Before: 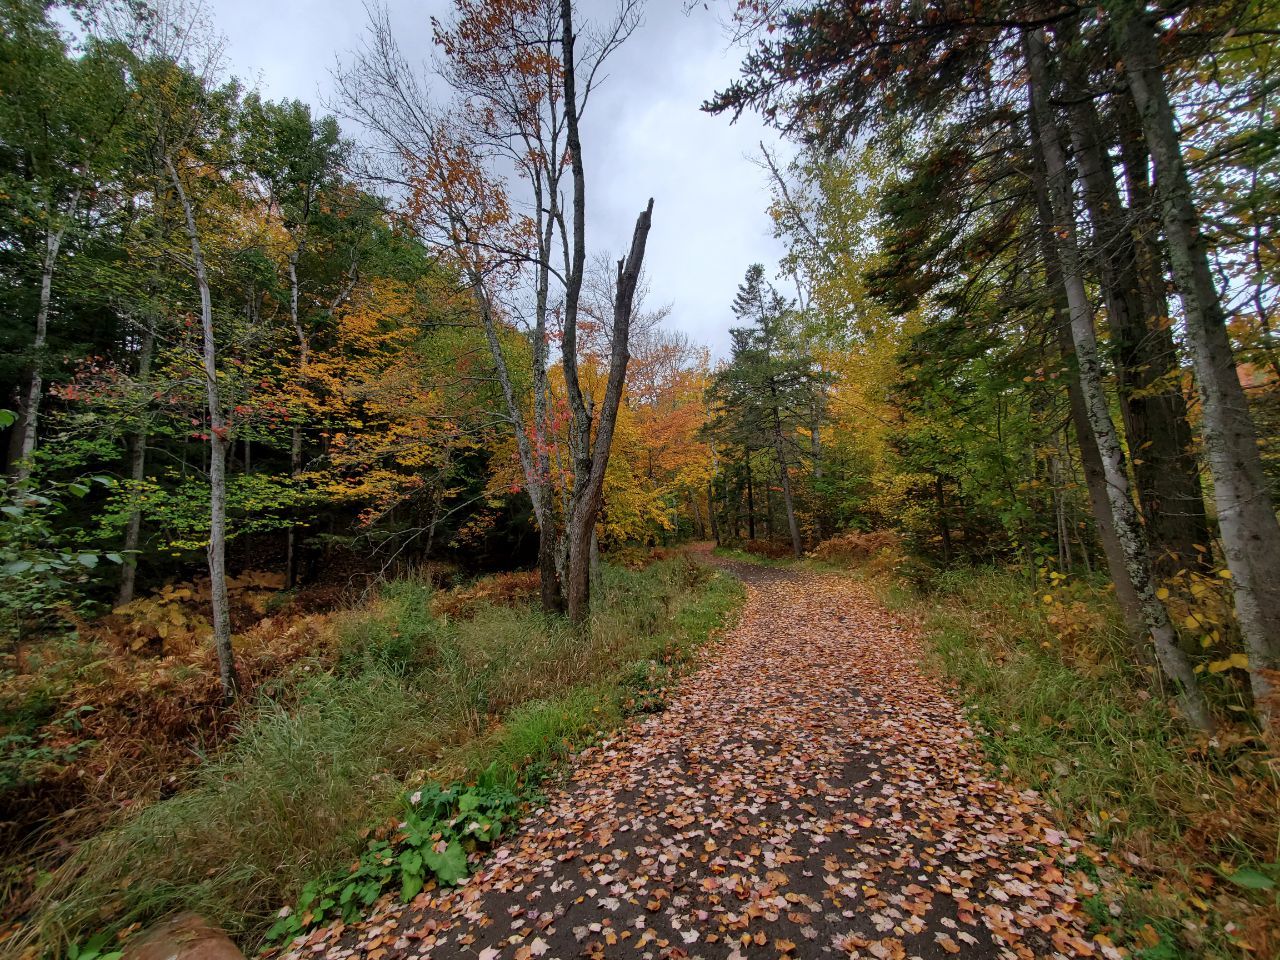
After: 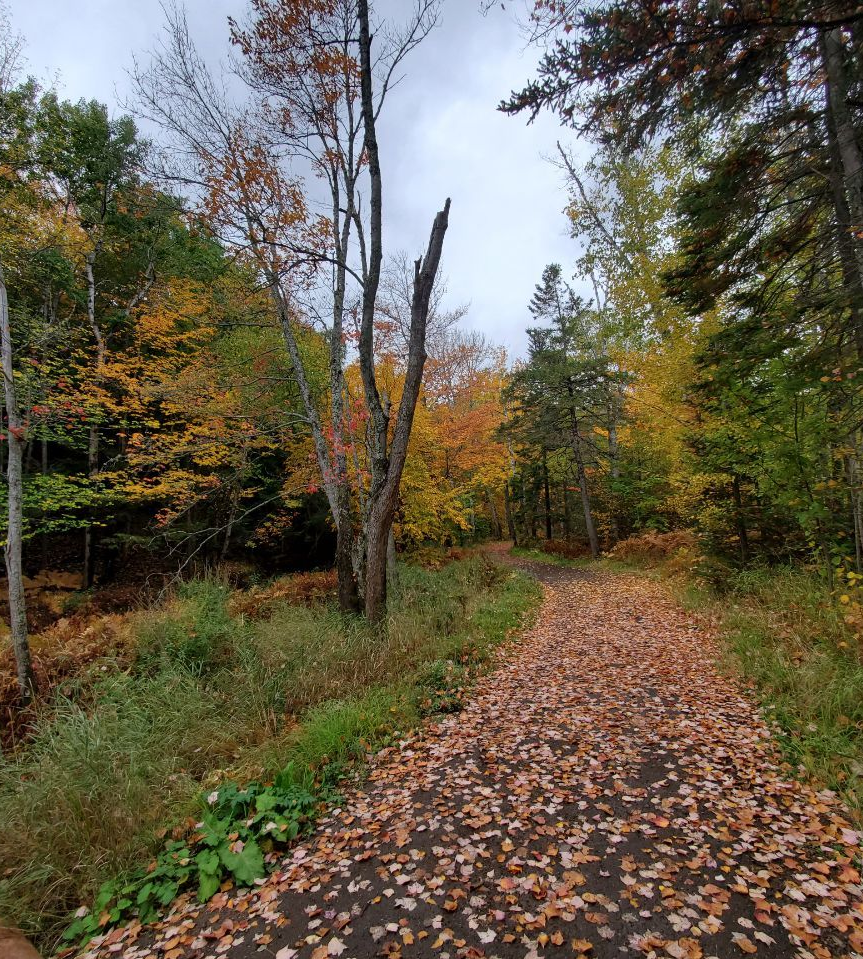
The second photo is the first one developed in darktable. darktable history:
crop and rotate: left 15.884%, right 16.64%
